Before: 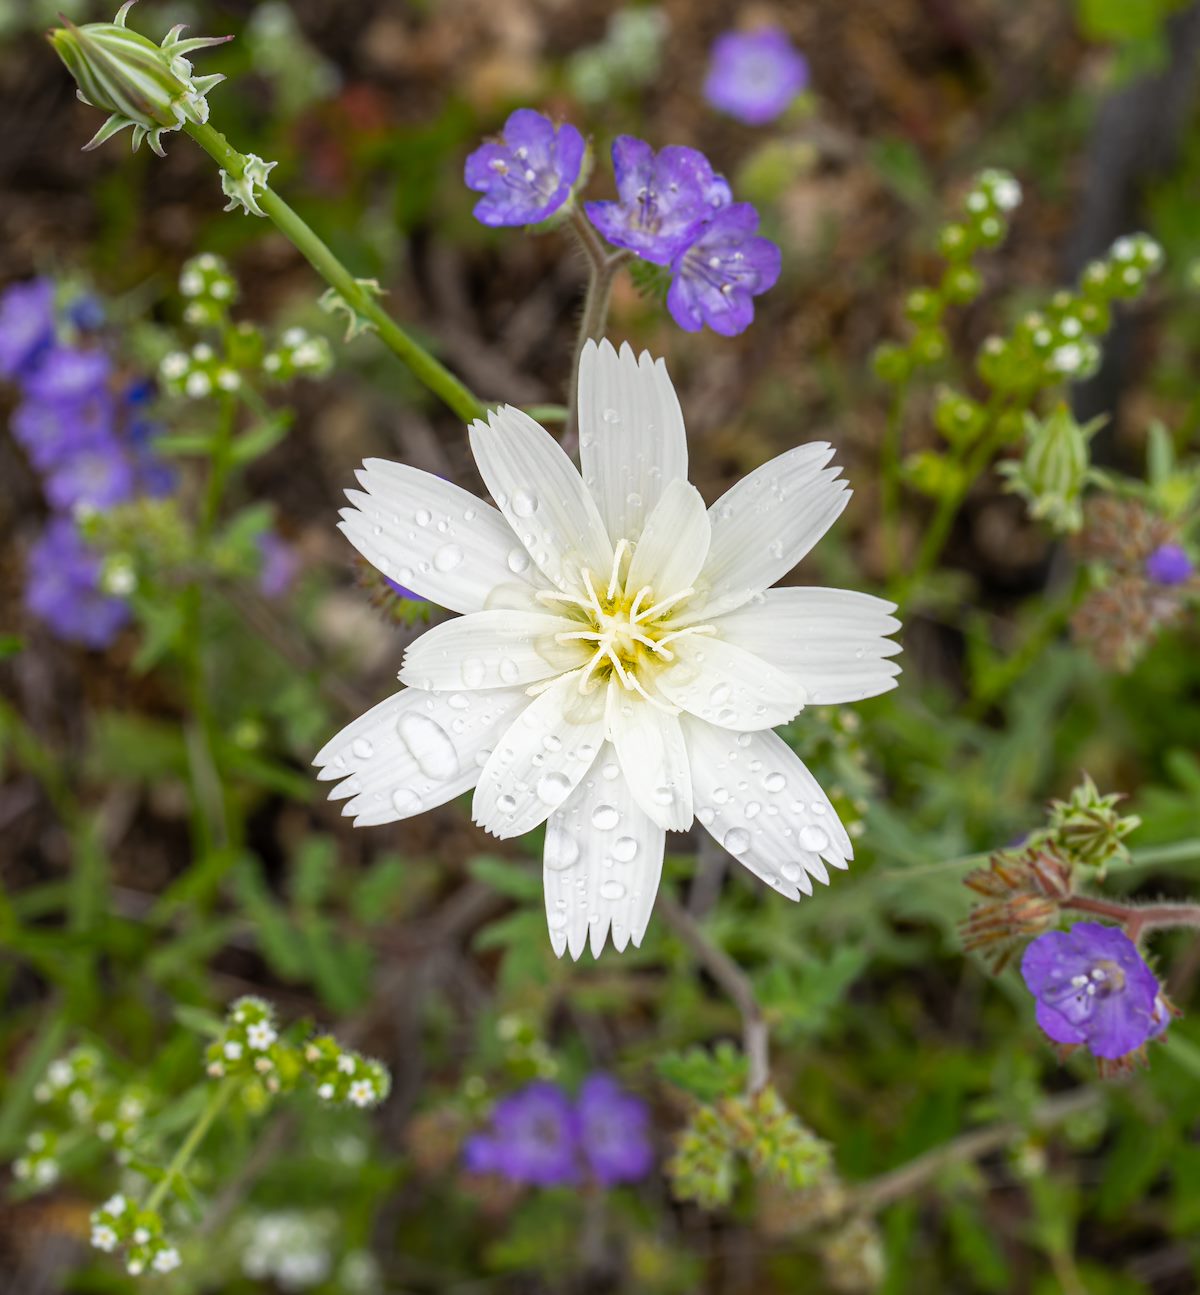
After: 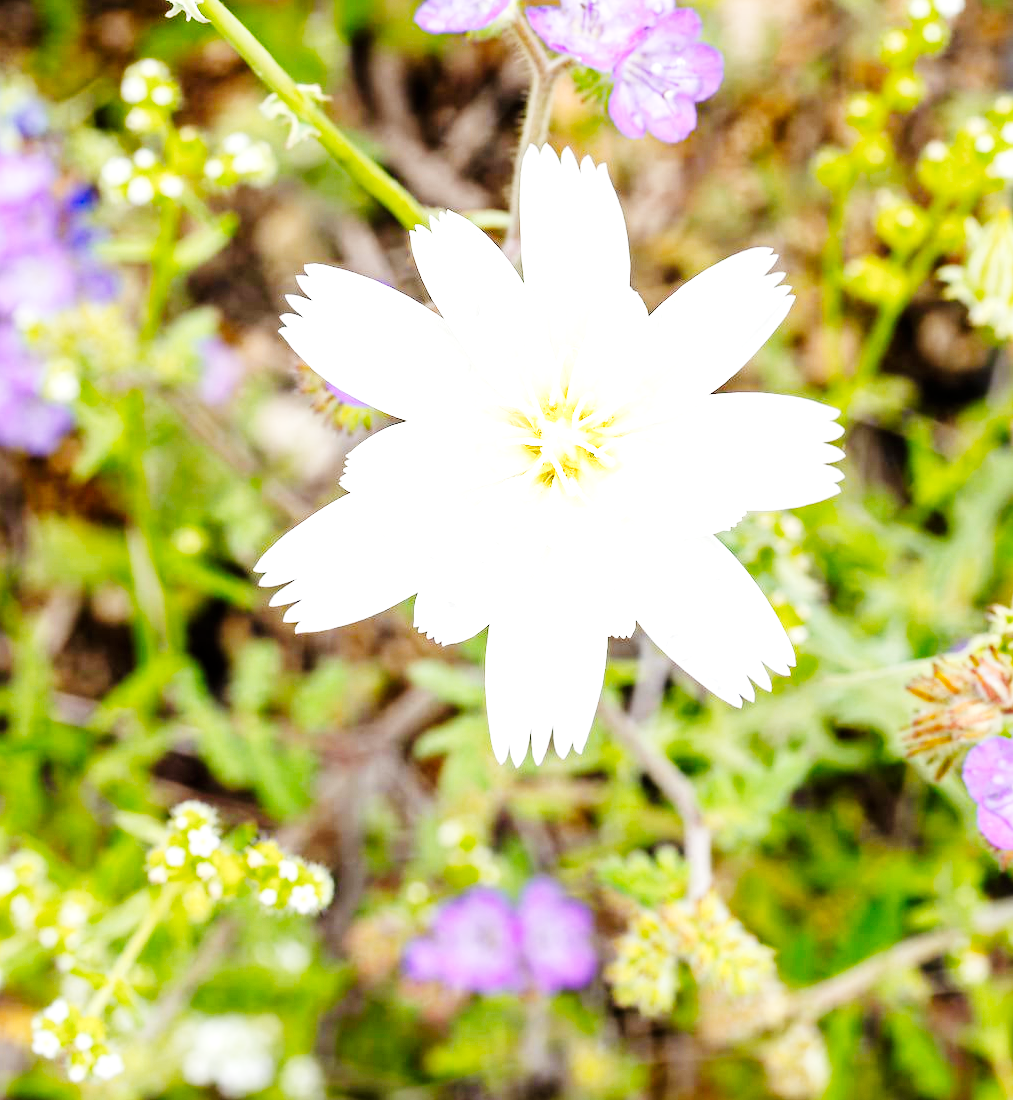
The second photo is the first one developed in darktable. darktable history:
exposure: exposure 1.001 EV, compensate highlight preservation false
crop and rotate: left 4.873%, top 15.034%, right 10.691%
tone curve: curves: ch0 [(0, 0) (0.004, 0) (0.133, 0.071) (0.325, 0.456) (0.832, 0.957) (1, 1)], preserve colors none
